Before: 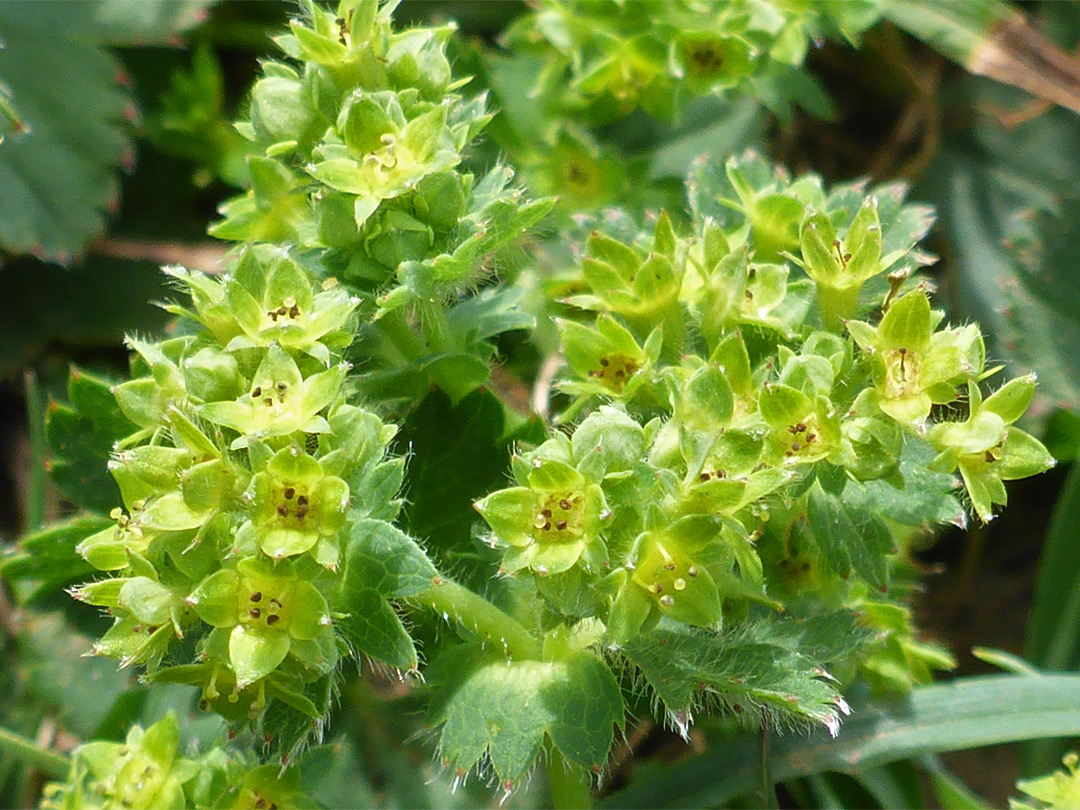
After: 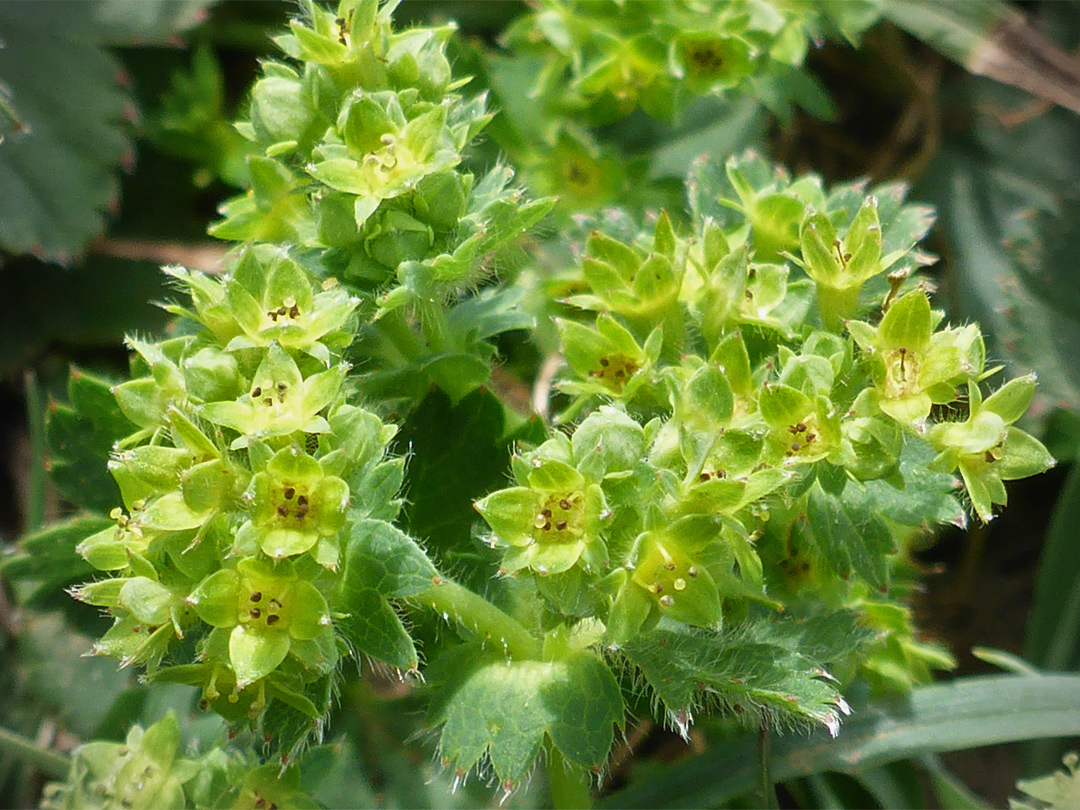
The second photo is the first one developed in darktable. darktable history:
vignetting: center (0, 0.008)
exposure: exposure -0.109 EV, compensate exposure bias true, compensate highlight preservation false
